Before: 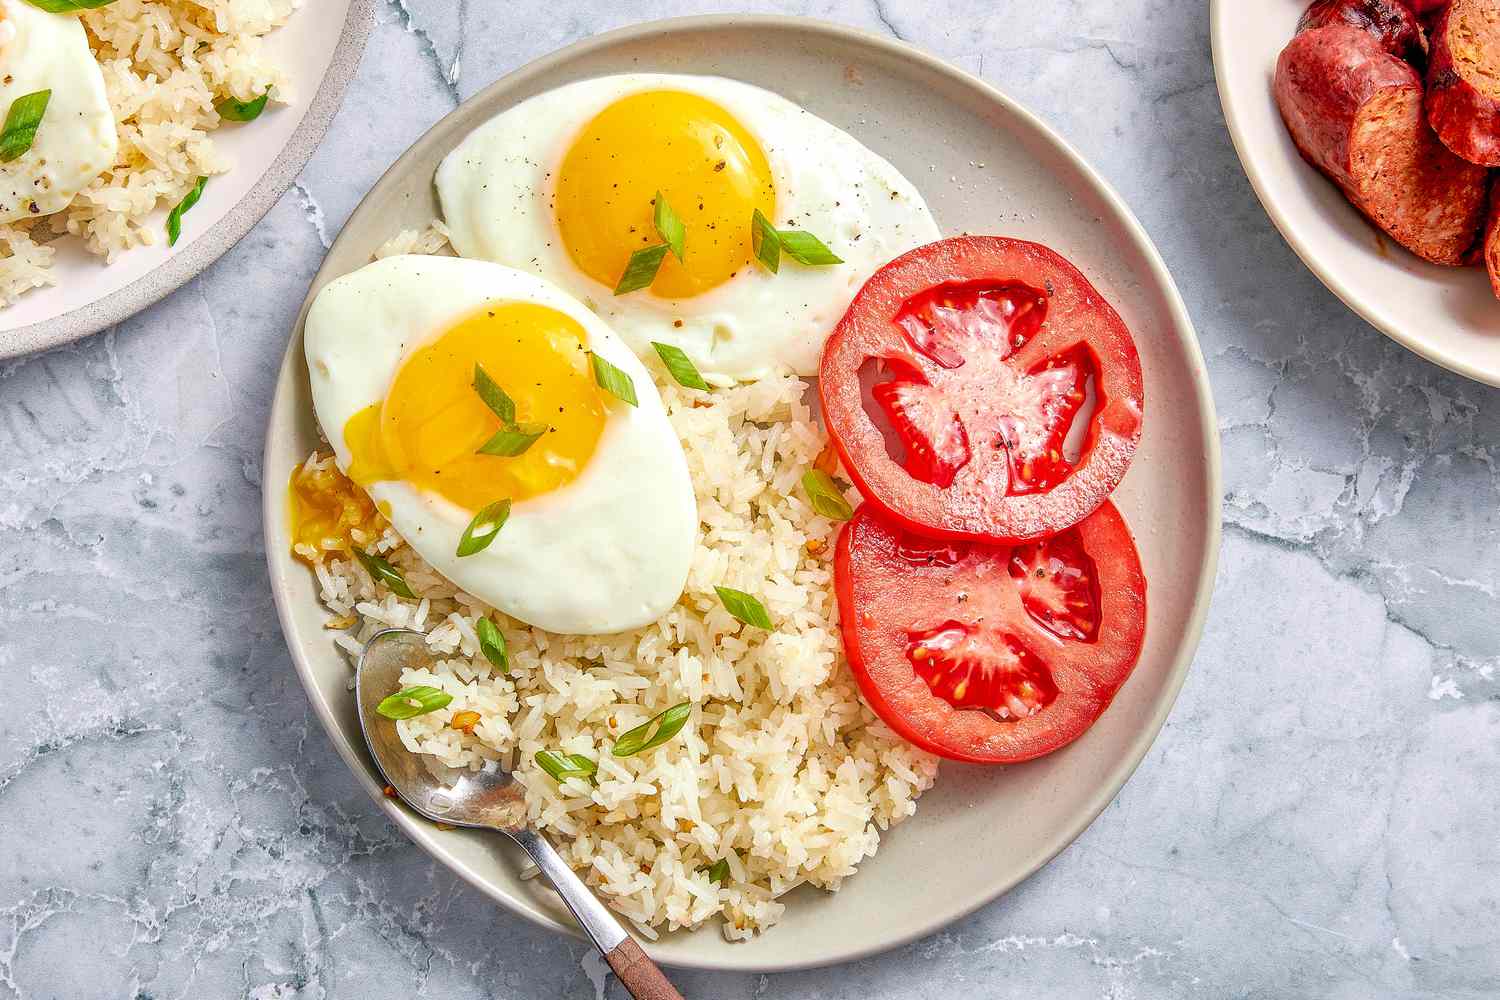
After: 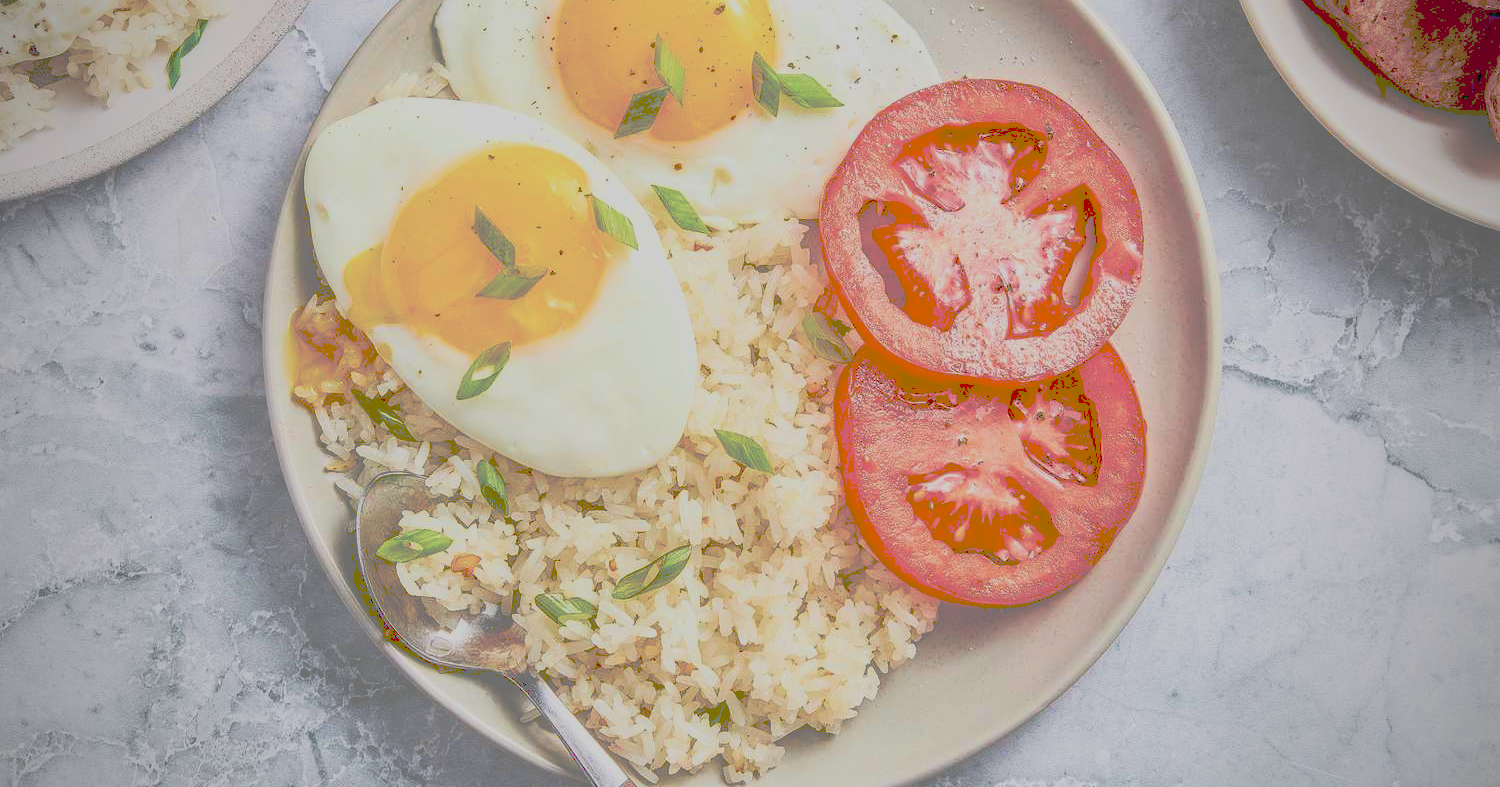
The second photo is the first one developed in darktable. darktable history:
crop and rotate: top 15.774%, bottom 5.506%
contrast brightness saturation: contrast 0.19, brightness -0.11, saturation 0.21
tone curve: curves: ch0 [(0, 0) (0.003, 0.464) (0.011, 0.464) (0.025, 0.464) (0.044, 0.464) (0.069, 0.464) (0.1, 0.463) (0.136, 0.463) (0.177, 0.464) (0.224, 0.469) (0.277, 0.482) (0.335, 0.501) (0.399, 0.53) (0.468, 0.567) (0.543, 0.61) (0.623, 0.663) (0.709, 0.718) (0.801, 0.779) (0.898, 0.842) (1, 1)], preserve colors none
filmic rgb: black relative exposure -7.82 EV, white relative exposure 4.29 EV, hardness 3.86, color science v6 (2022)
vignetting: fall-off start 71.74%
